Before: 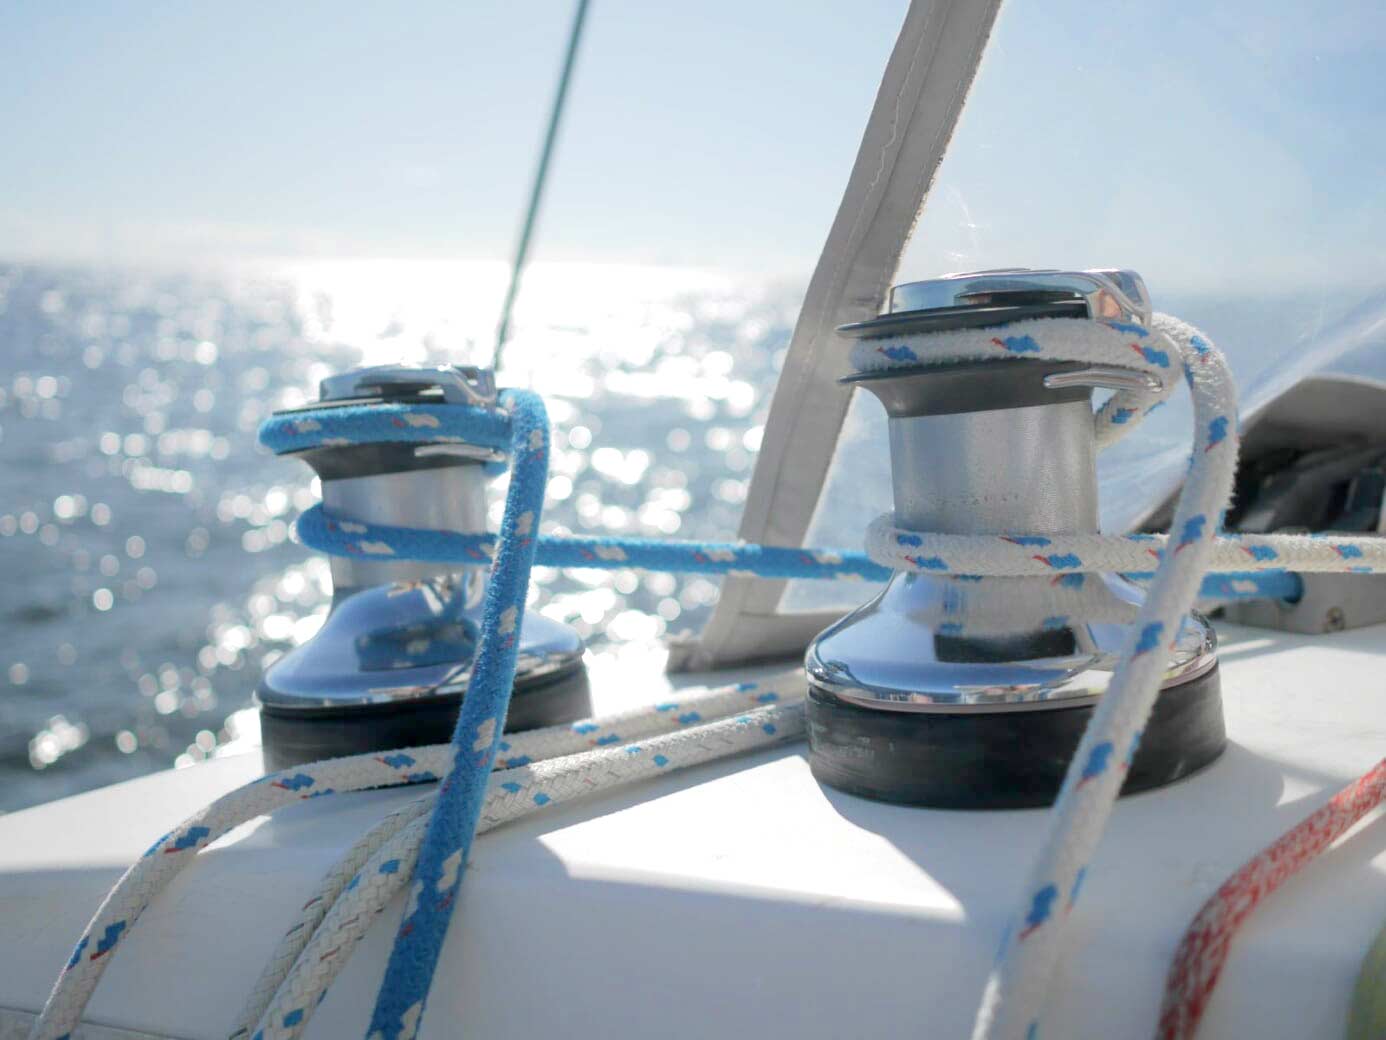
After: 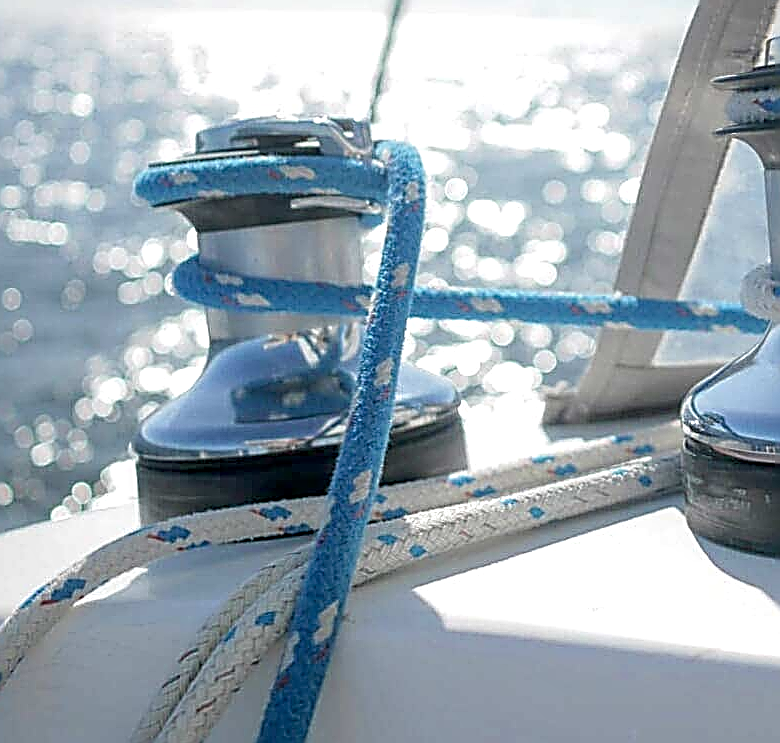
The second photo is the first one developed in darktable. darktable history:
local contrast: on, module defaults
sharpen: amount 2
crop: left 8.966%, top 23.852%, right 34.699%, bottom 4.703%
